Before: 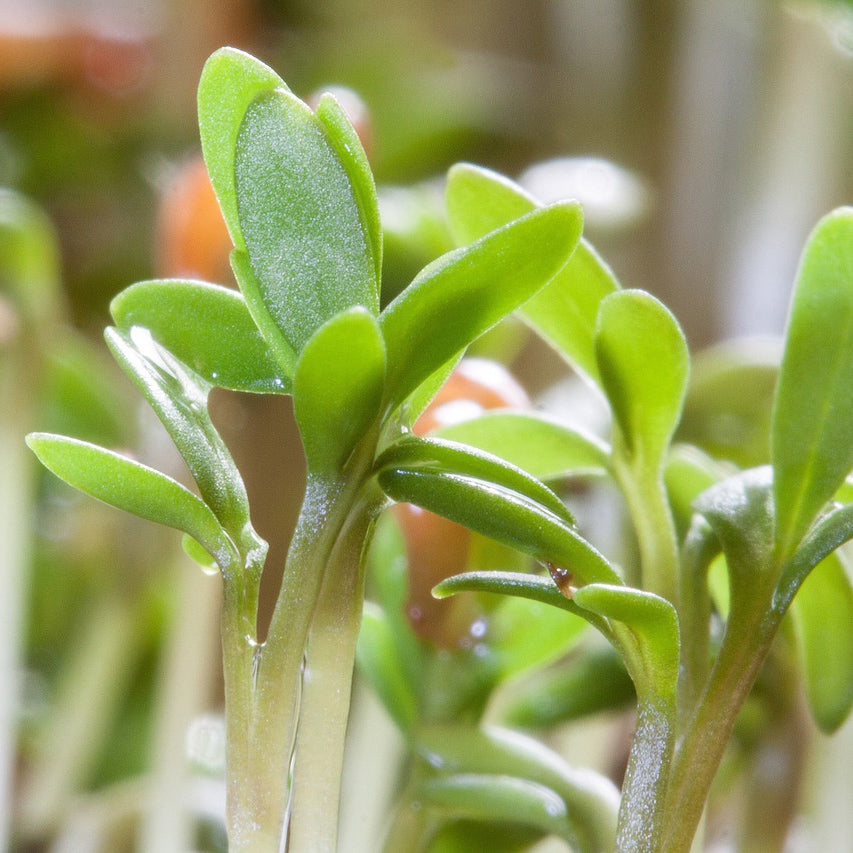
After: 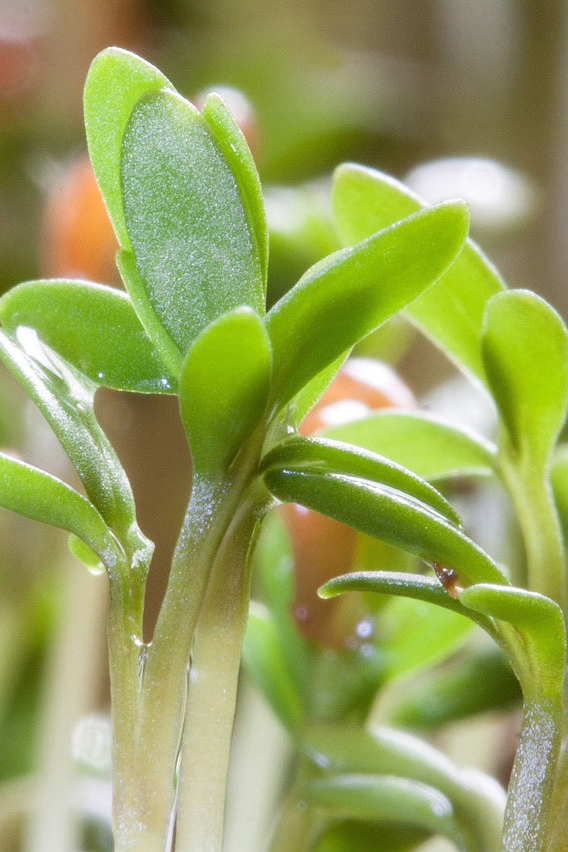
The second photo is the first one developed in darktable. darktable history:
crop and rotate: left 13.369%, right 20.04%
